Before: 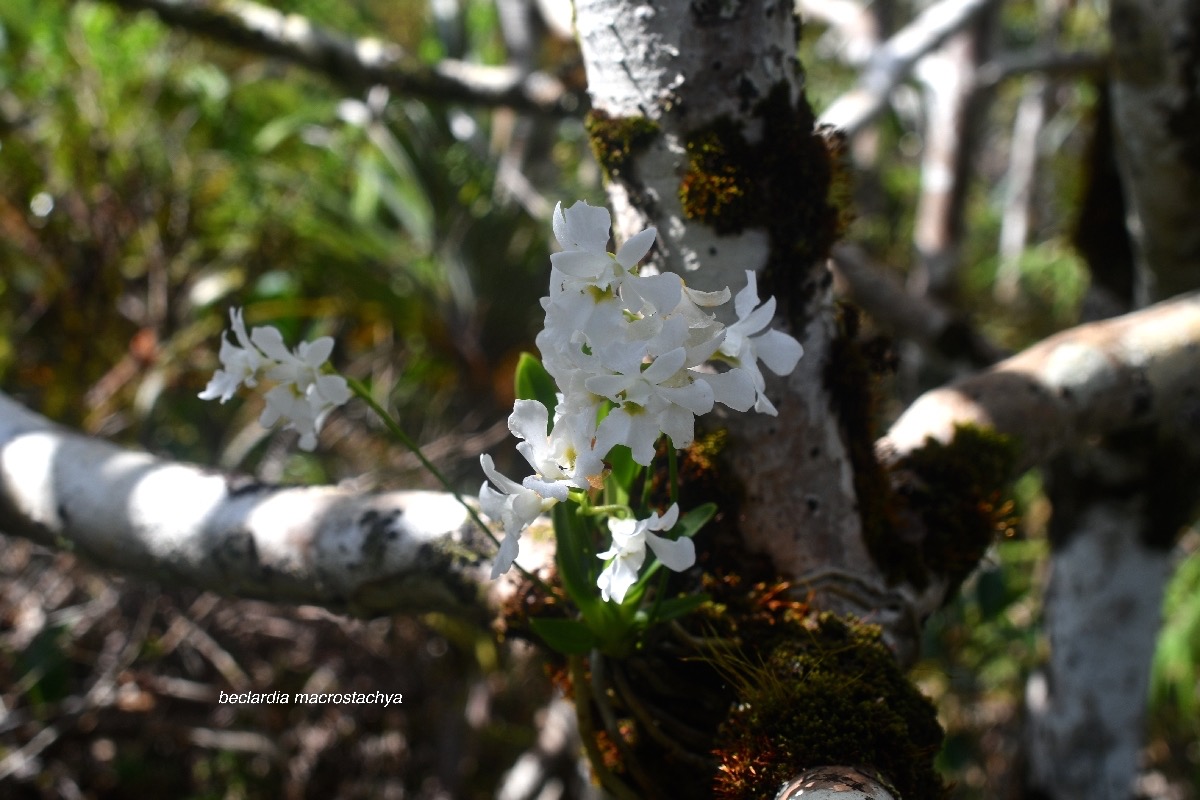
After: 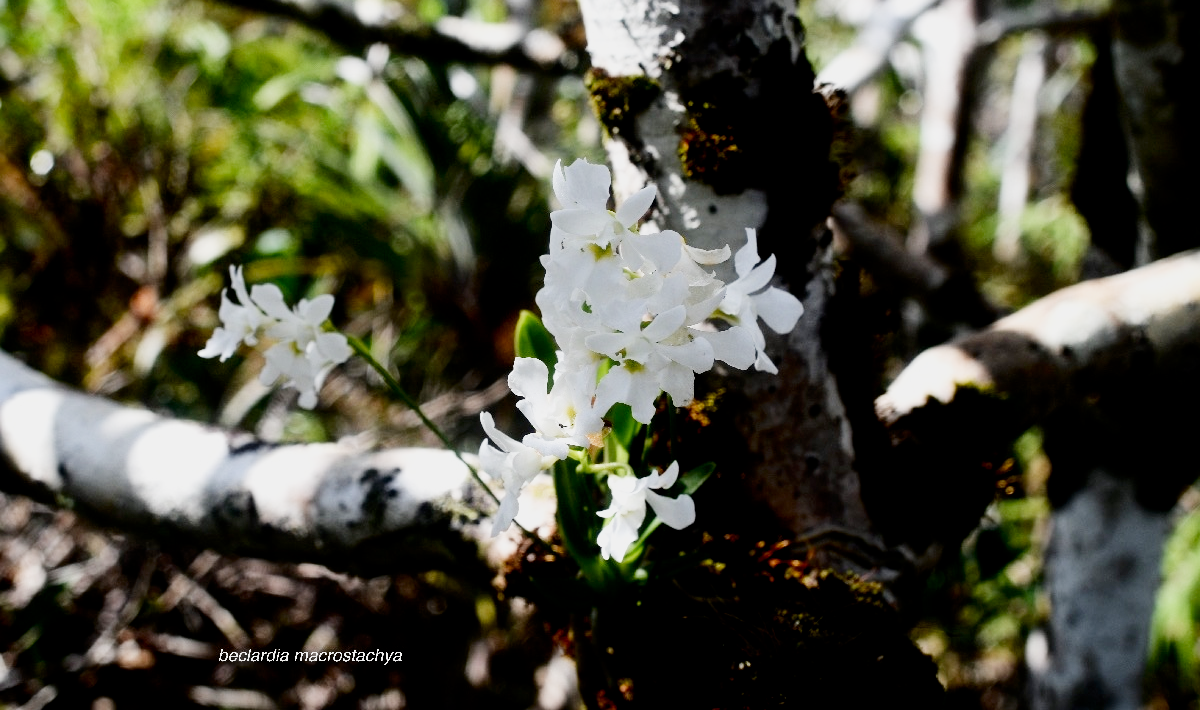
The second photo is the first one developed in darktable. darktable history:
crop and rotate: top 5.473%, bottom 5.653%
tone equalizer: -8 EV -1.12 EV, -7 EV -1.01 EV, -6 EV -0.905 EV, -5 EV -0.565 EV, -3 EV 0.592 EV, -2 EV 0.846 EV, -1 EV 1.01 EV, +0 EV 1.08 EV
filmic rgb: middle gray luminance 29.77%, black relative exposure -9 EV, white relative exposure 7.01 EV, target black luminance 0%, hardness 2.94, latitude 2.76%, contrast 0.963, highlights saturation mix 4.35%, shadows ↔ highlights balance 12.53%, preserve chrominance no, color science v4 (2020), iterations of high-quality reconstruction 0, contrast in shadows soft
contrast brightness saturation: contrast 0.218
